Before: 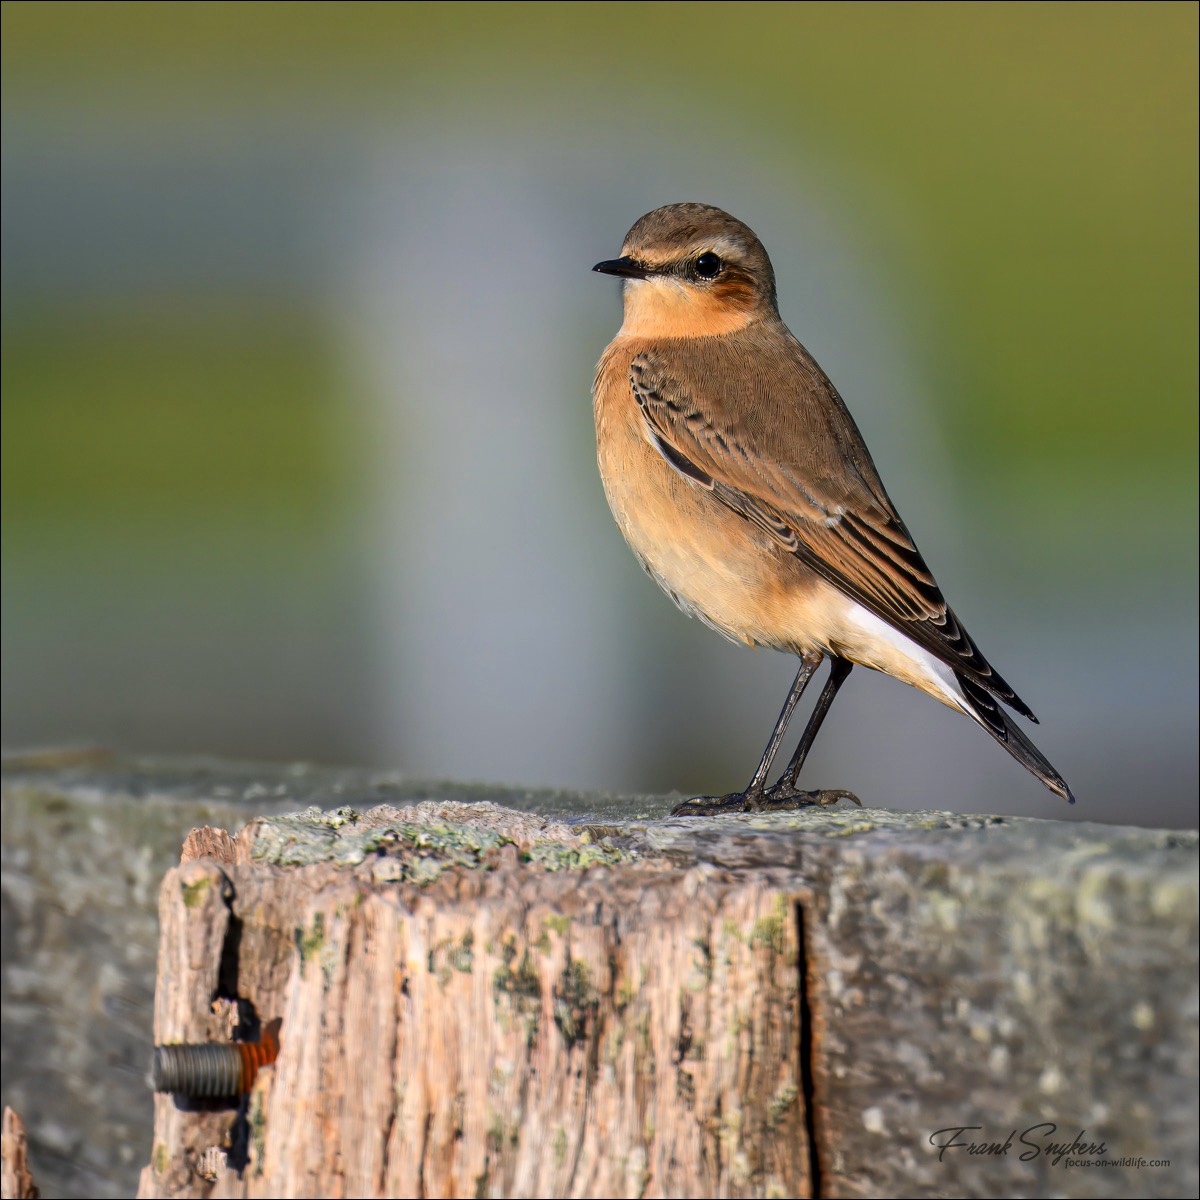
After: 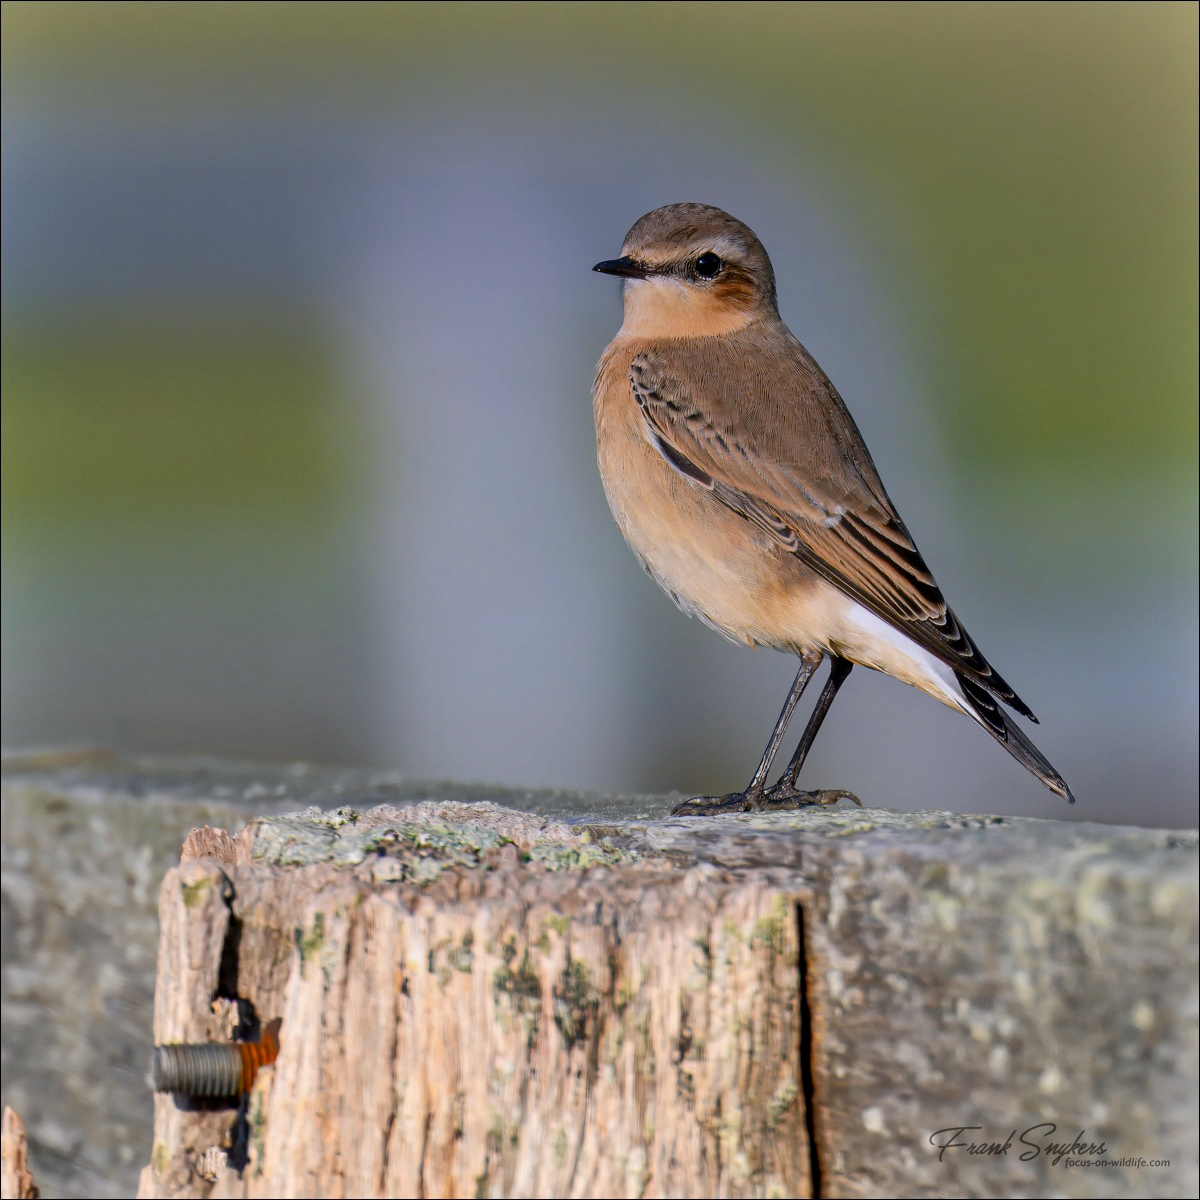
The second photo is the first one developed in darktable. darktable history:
shadows and highlights: shadows 43.71, white point adjustment -1.46, soften with gaussian
graduated density: hue 238.83°, saturation 50%
